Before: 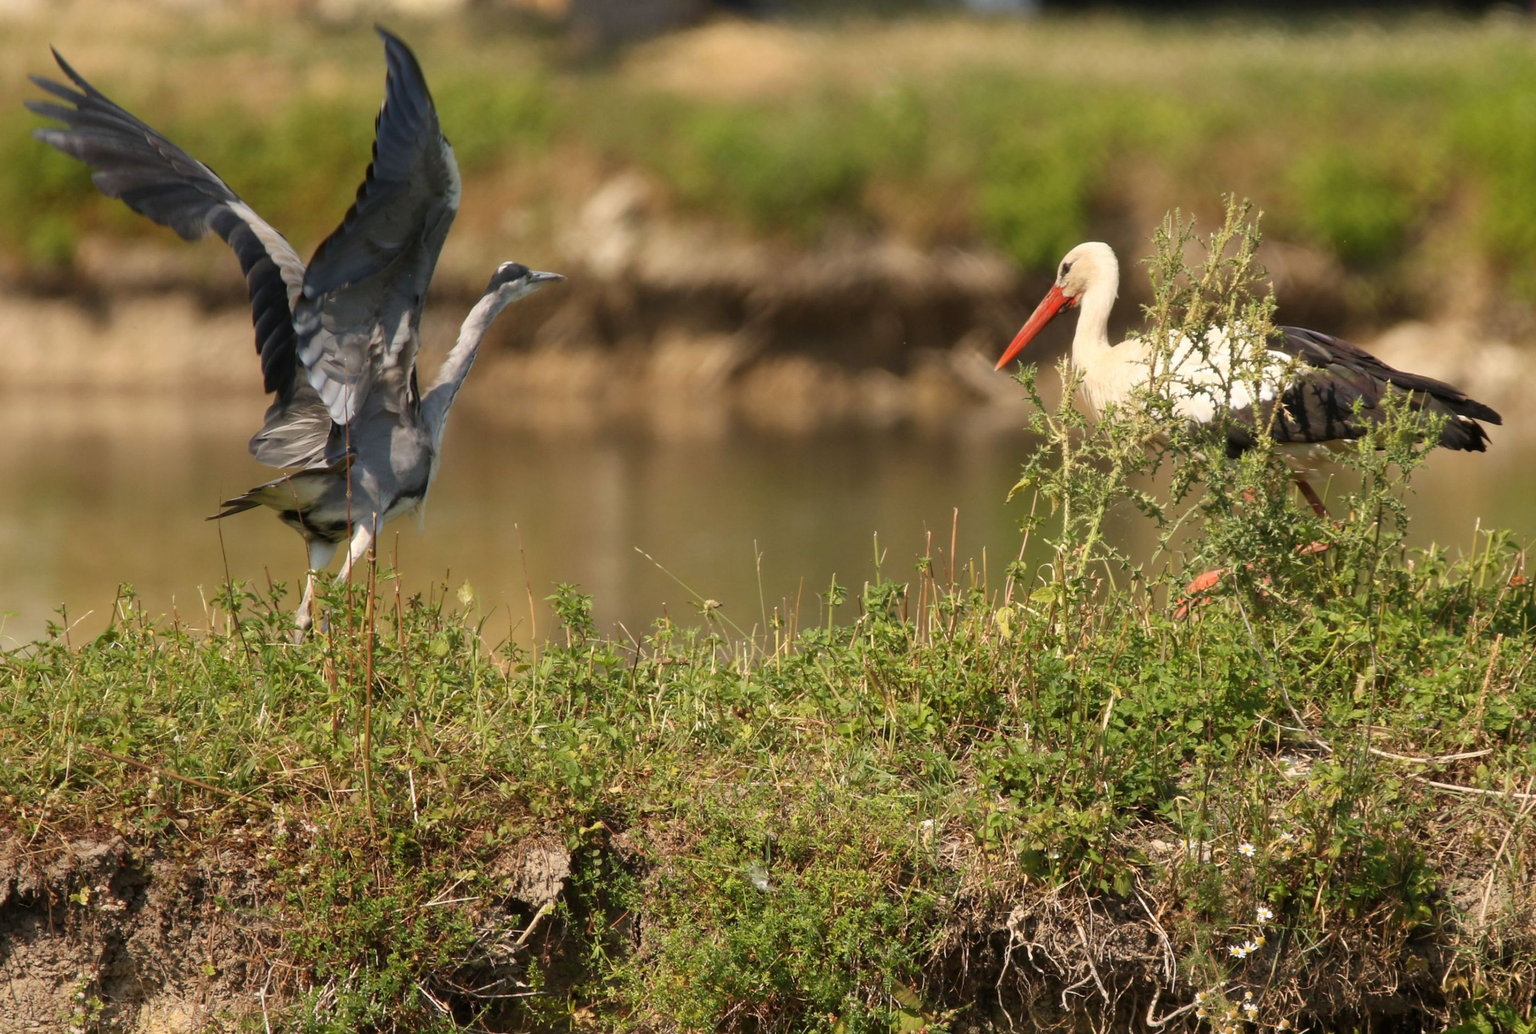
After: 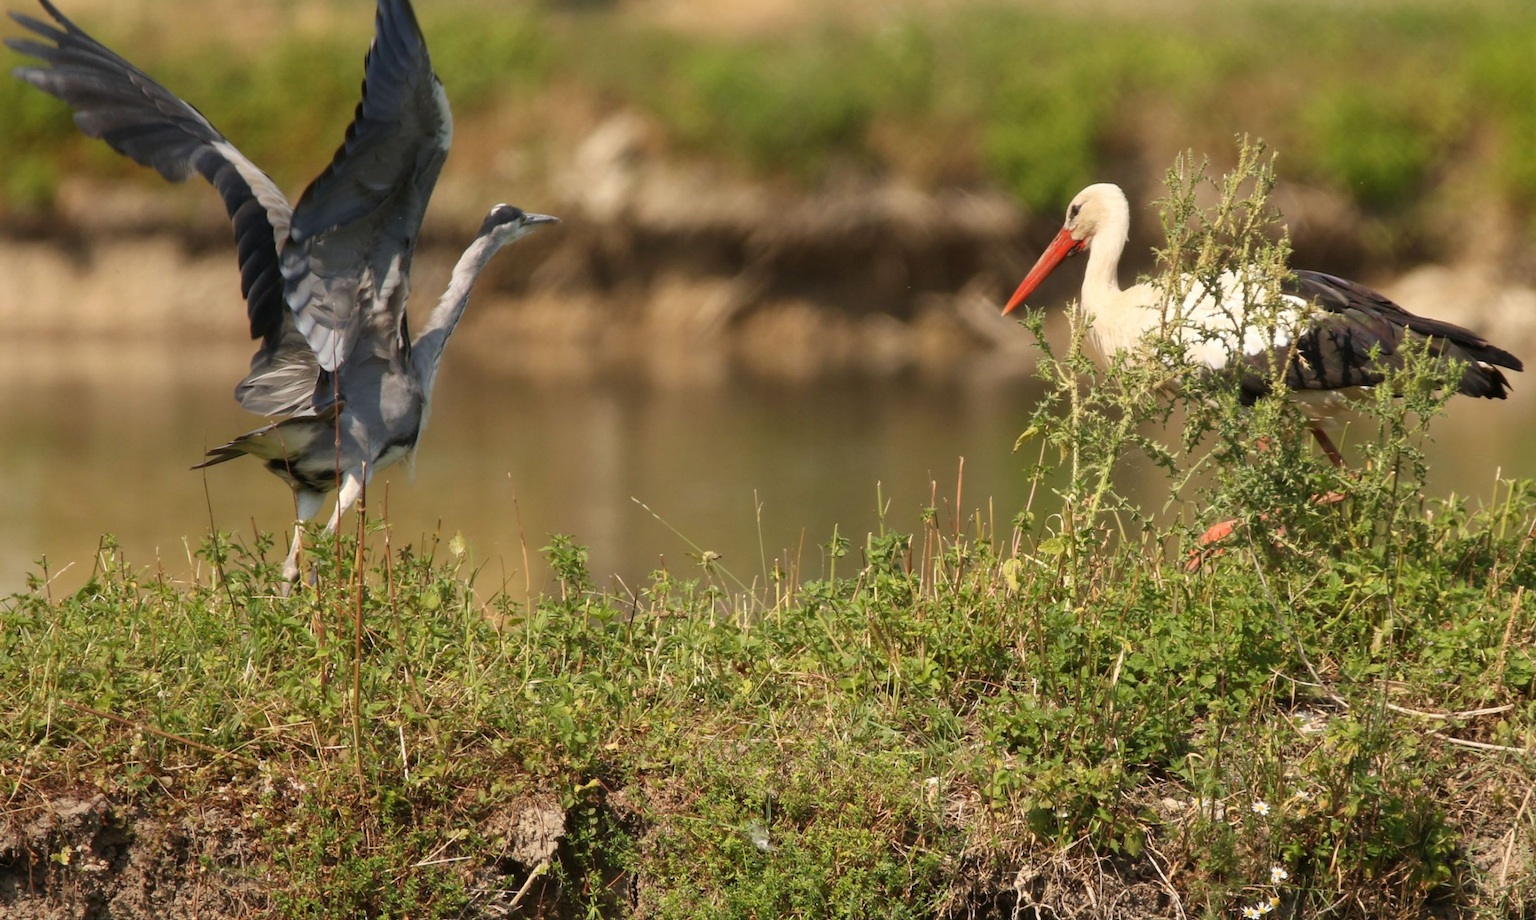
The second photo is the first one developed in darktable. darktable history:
crop: left 1.387%, top 6.169%, right 1.355%, bottom 7.212%
